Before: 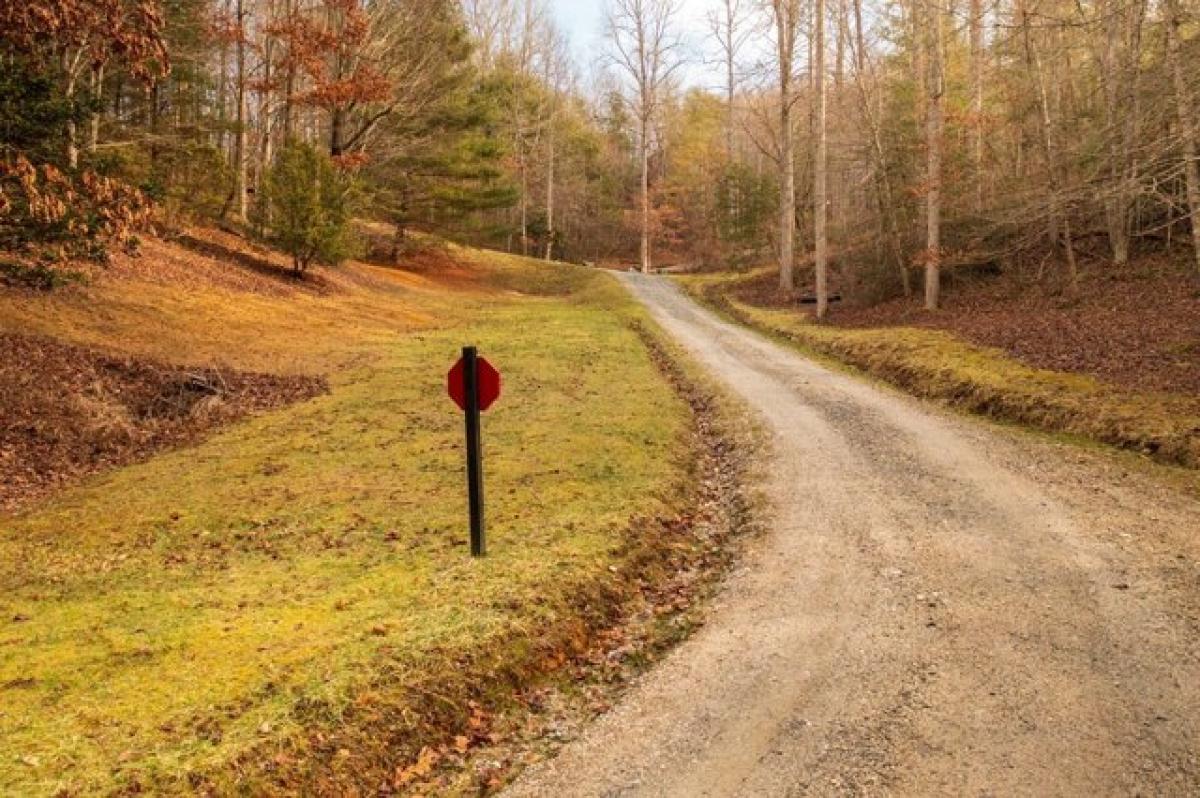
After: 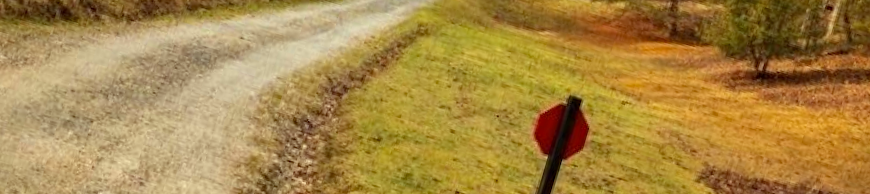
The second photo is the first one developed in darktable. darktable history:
crop and rotate: angle 16.12°, top 30.835%, bottom 35.653%
haze removal: compatibility mode true, adaptive false
color correction: highlights a* -8, highlights b* 3.1
